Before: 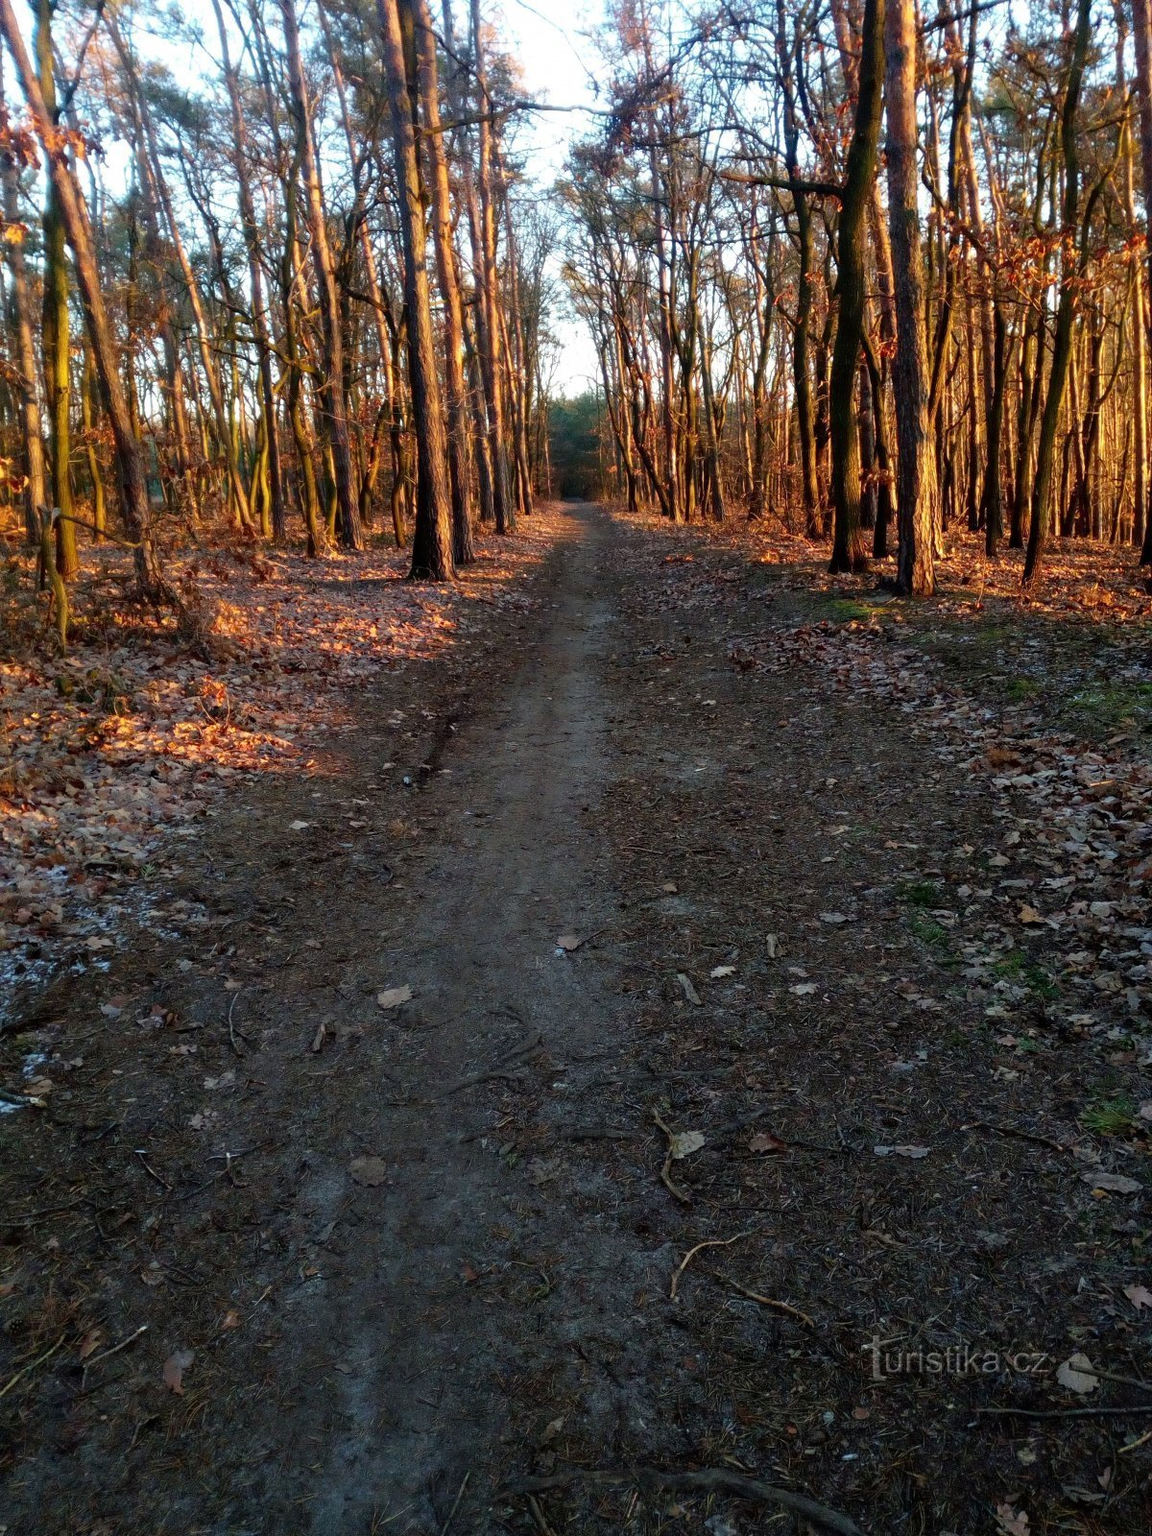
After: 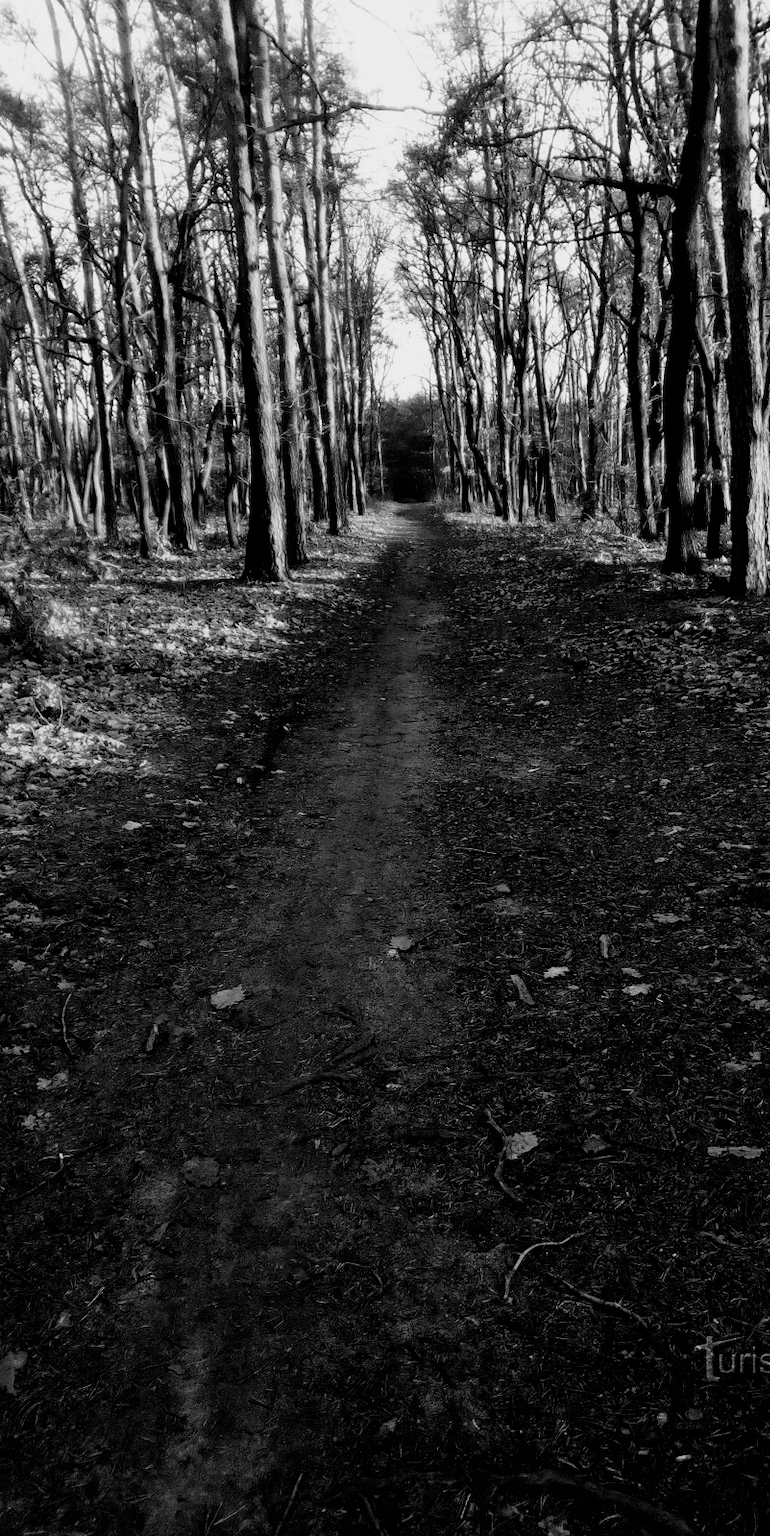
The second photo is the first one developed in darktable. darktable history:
crop and rotate: left 14.501%, right 18.656%
filmic rgb: black relative exposure -5.14 EV, white relative exposure 3.51 EV, threshold 3 EV, hardness 3.19, contrast 1.409, highlights saturation mix -49.26%, add noise in highlights 0.099, color science v4 (2020), type of noise poissonian, enable highlight reconstruction true
